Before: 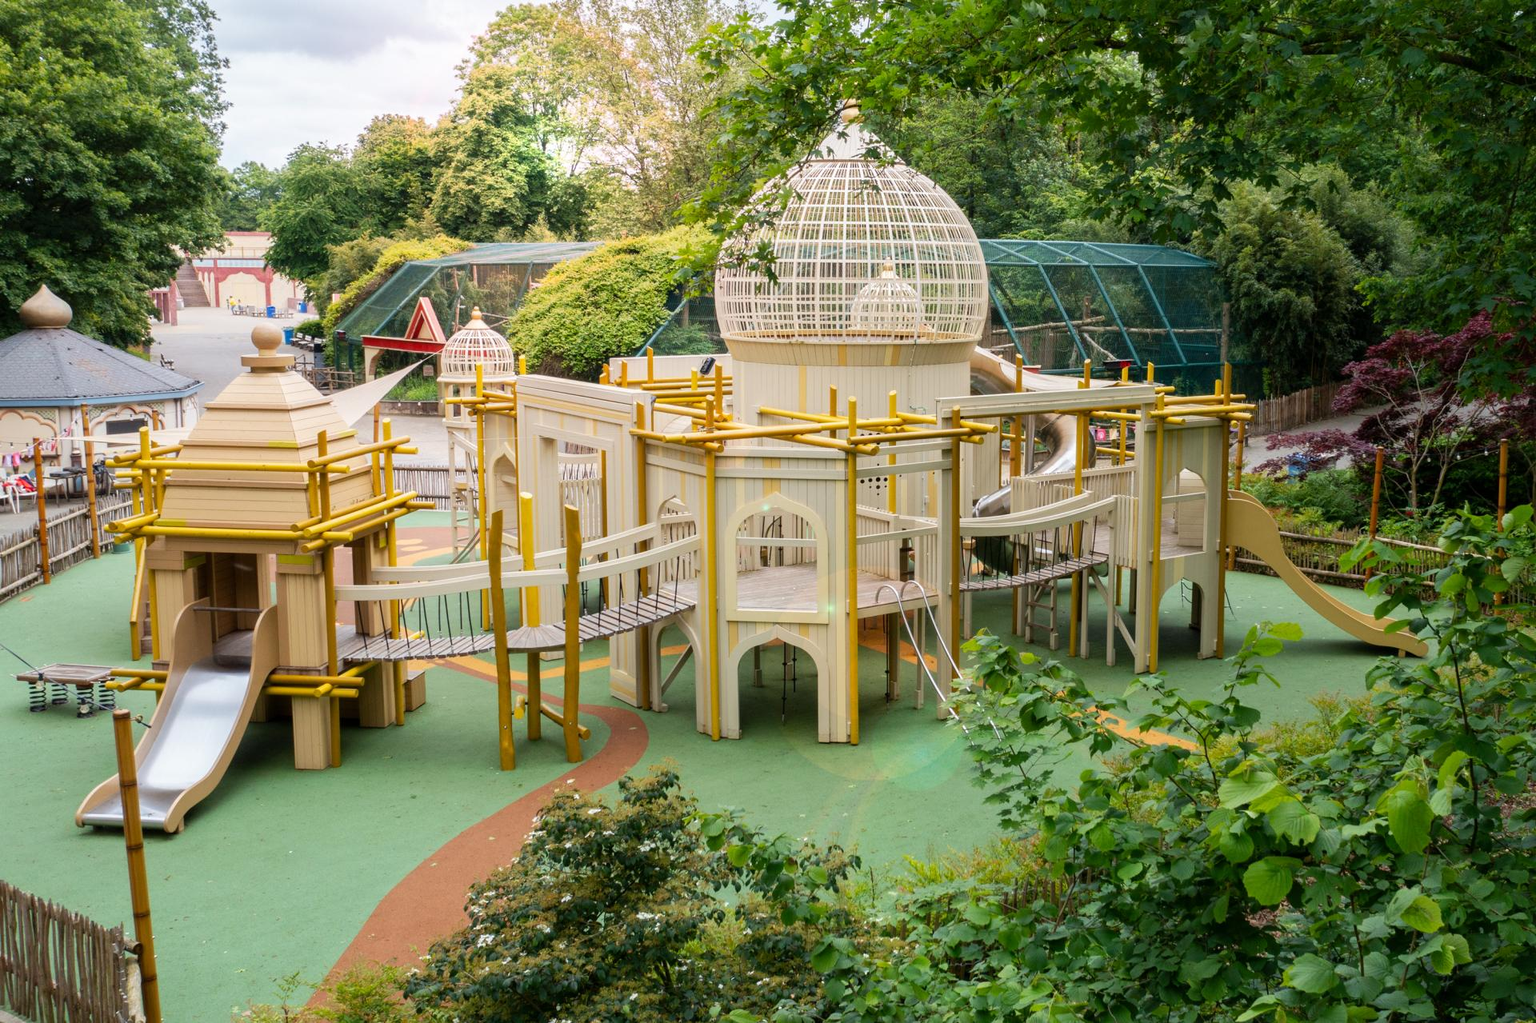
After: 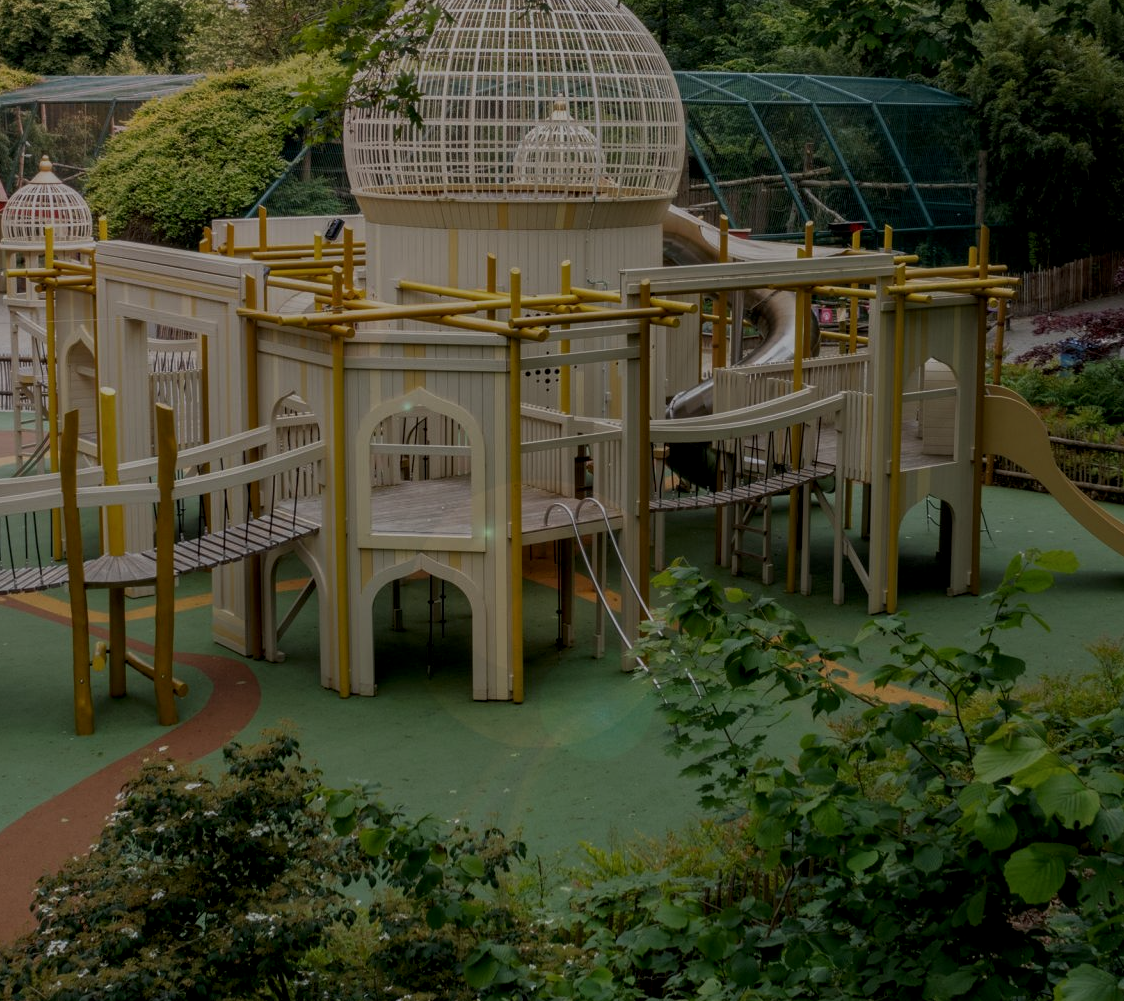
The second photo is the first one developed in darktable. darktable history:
tone equalizer: -8 EV -1.98 EV, -7 EV -1.97 EV, -6 EV -1.98 EV, -5 EV -1.96 EV, -4 EV -1.99 EV, -3 EV -1.97 EV, -2 EV -1.99 EV, -1 EV -1.61 EV, +0 EV -1.98 EV, edges refinement/feathering 500, mask exposure compensation -1.57 EV, preserve details no
local contrast: on, module defaults
crop and rotate: left 28.658%, top 17.854%, right 12.751%, bottom 3.827%
